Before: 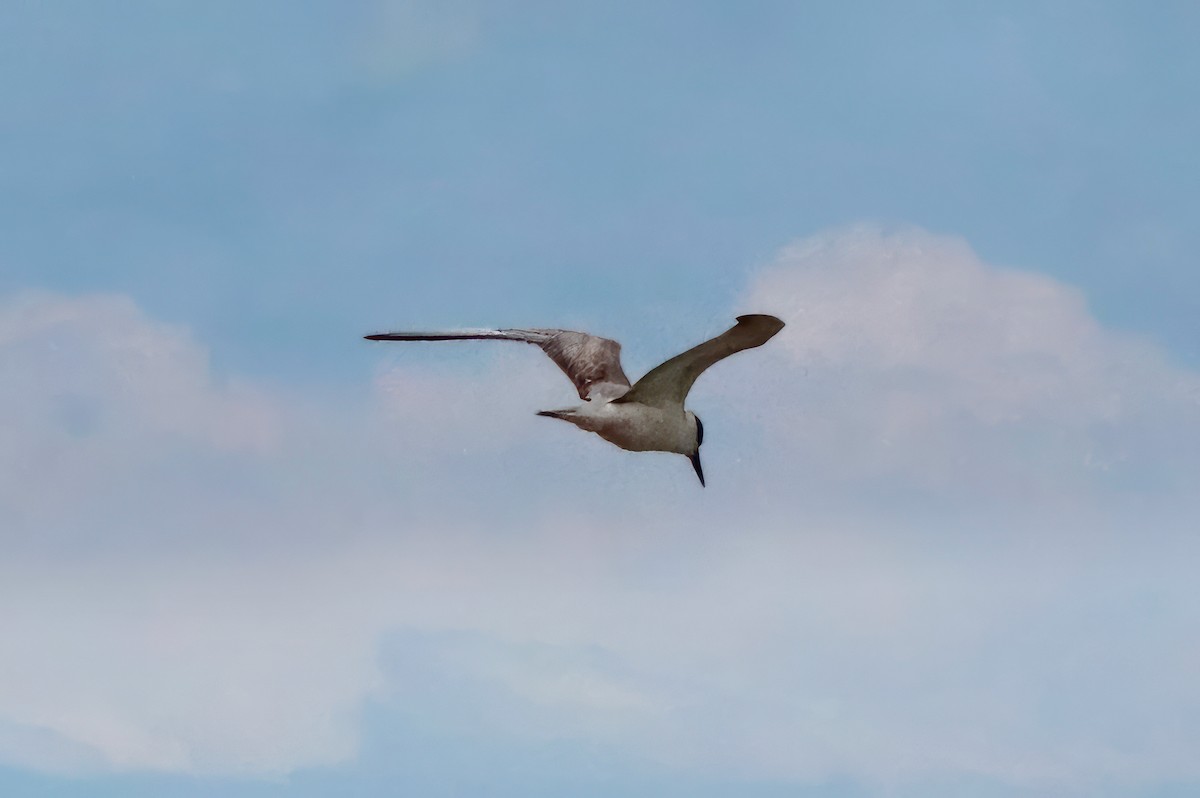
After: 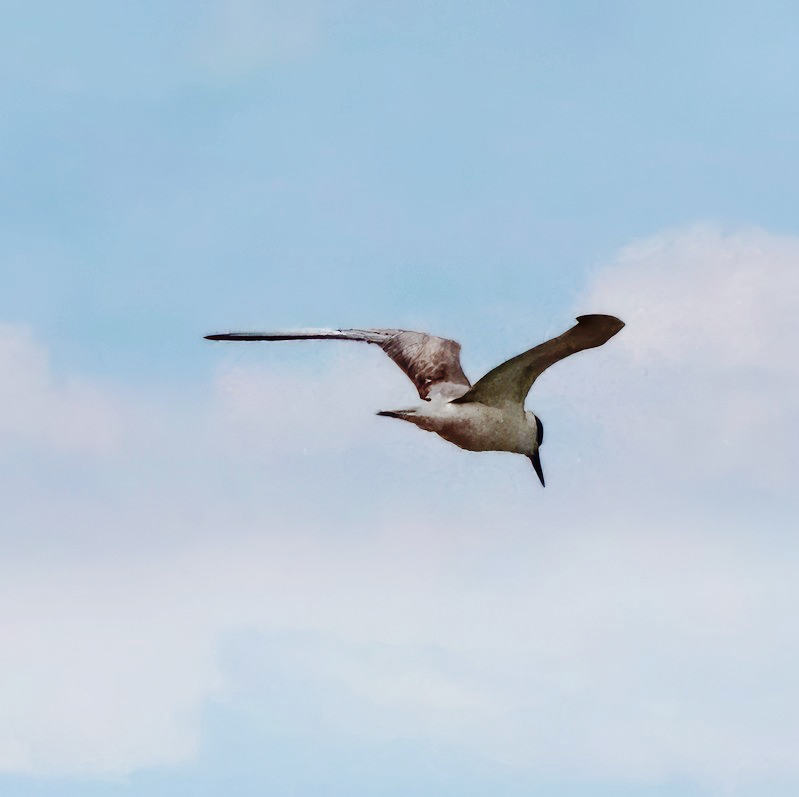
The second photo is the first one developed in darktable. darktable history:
crop and rotate: left 13.342%, right 19.991%
base curve: curves: ch0 [(0, 0) (0.036, 0.025) (0.121, 0.166) (0.206, 0.329) (0.605, 0.79) (1, 1)], preserve colors none
